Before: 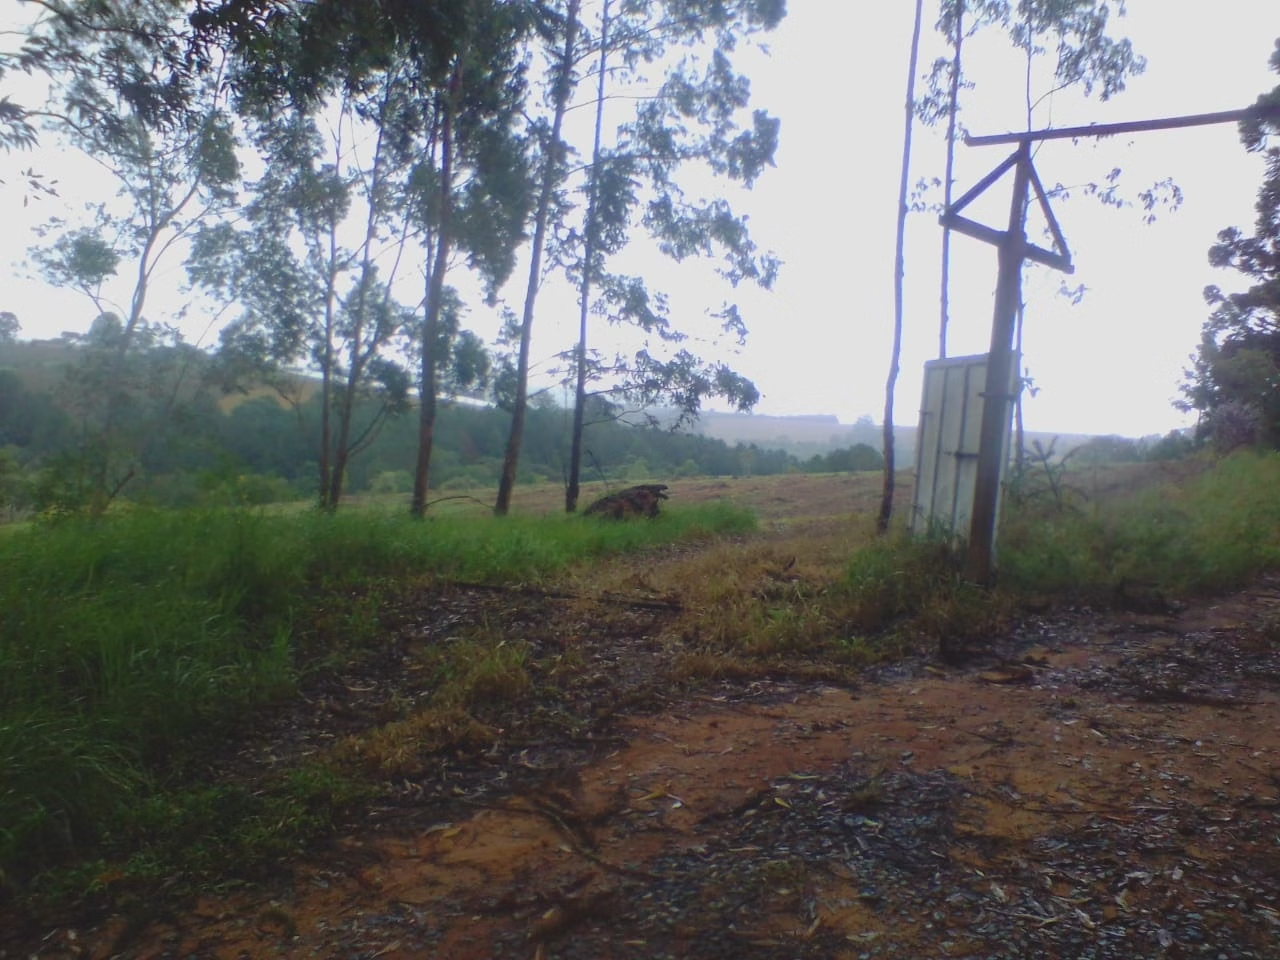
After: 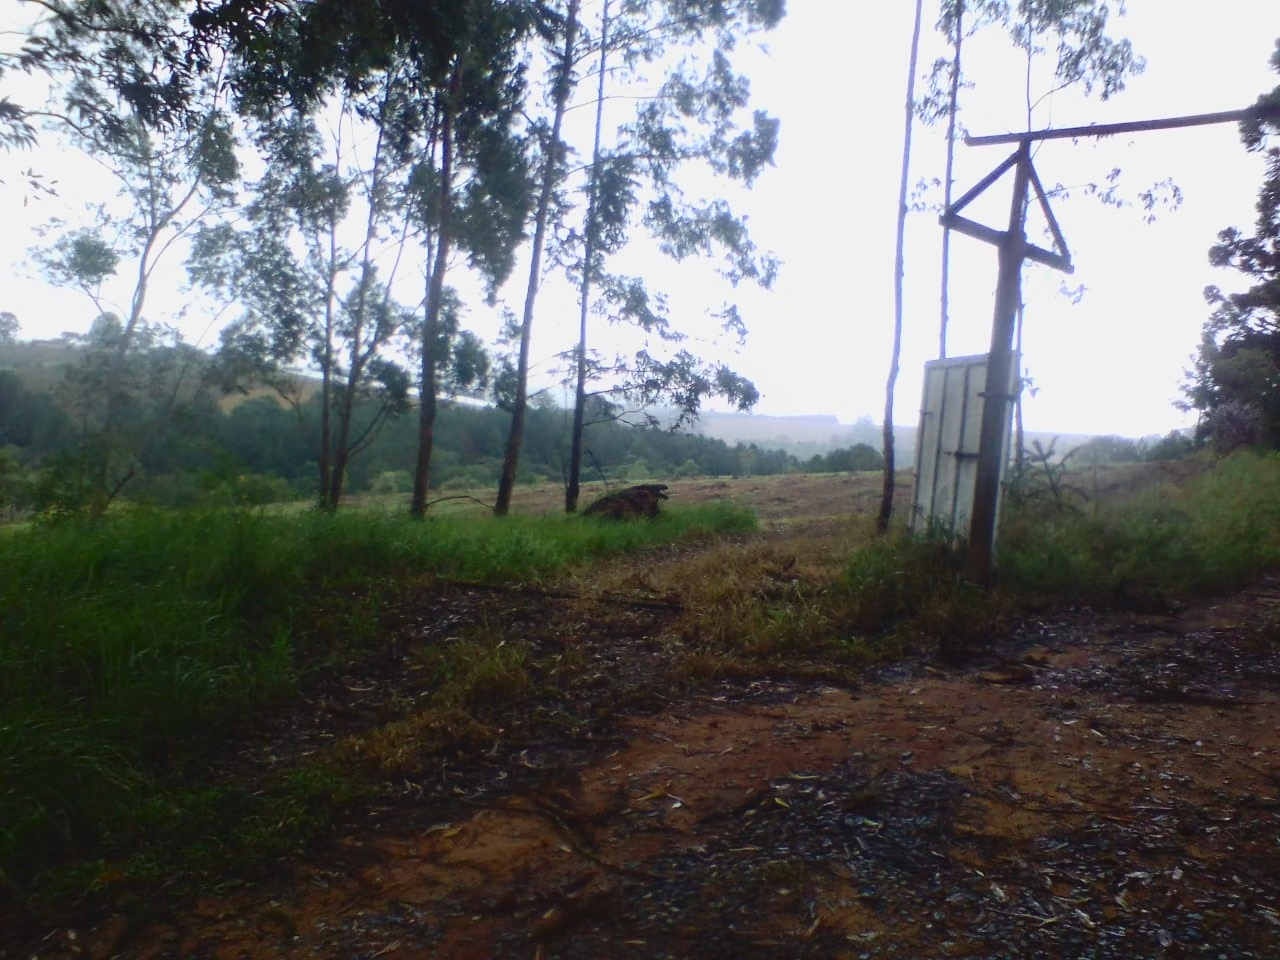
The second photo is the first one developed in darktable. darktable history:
contrast brightness saturation: contrast 0.274
